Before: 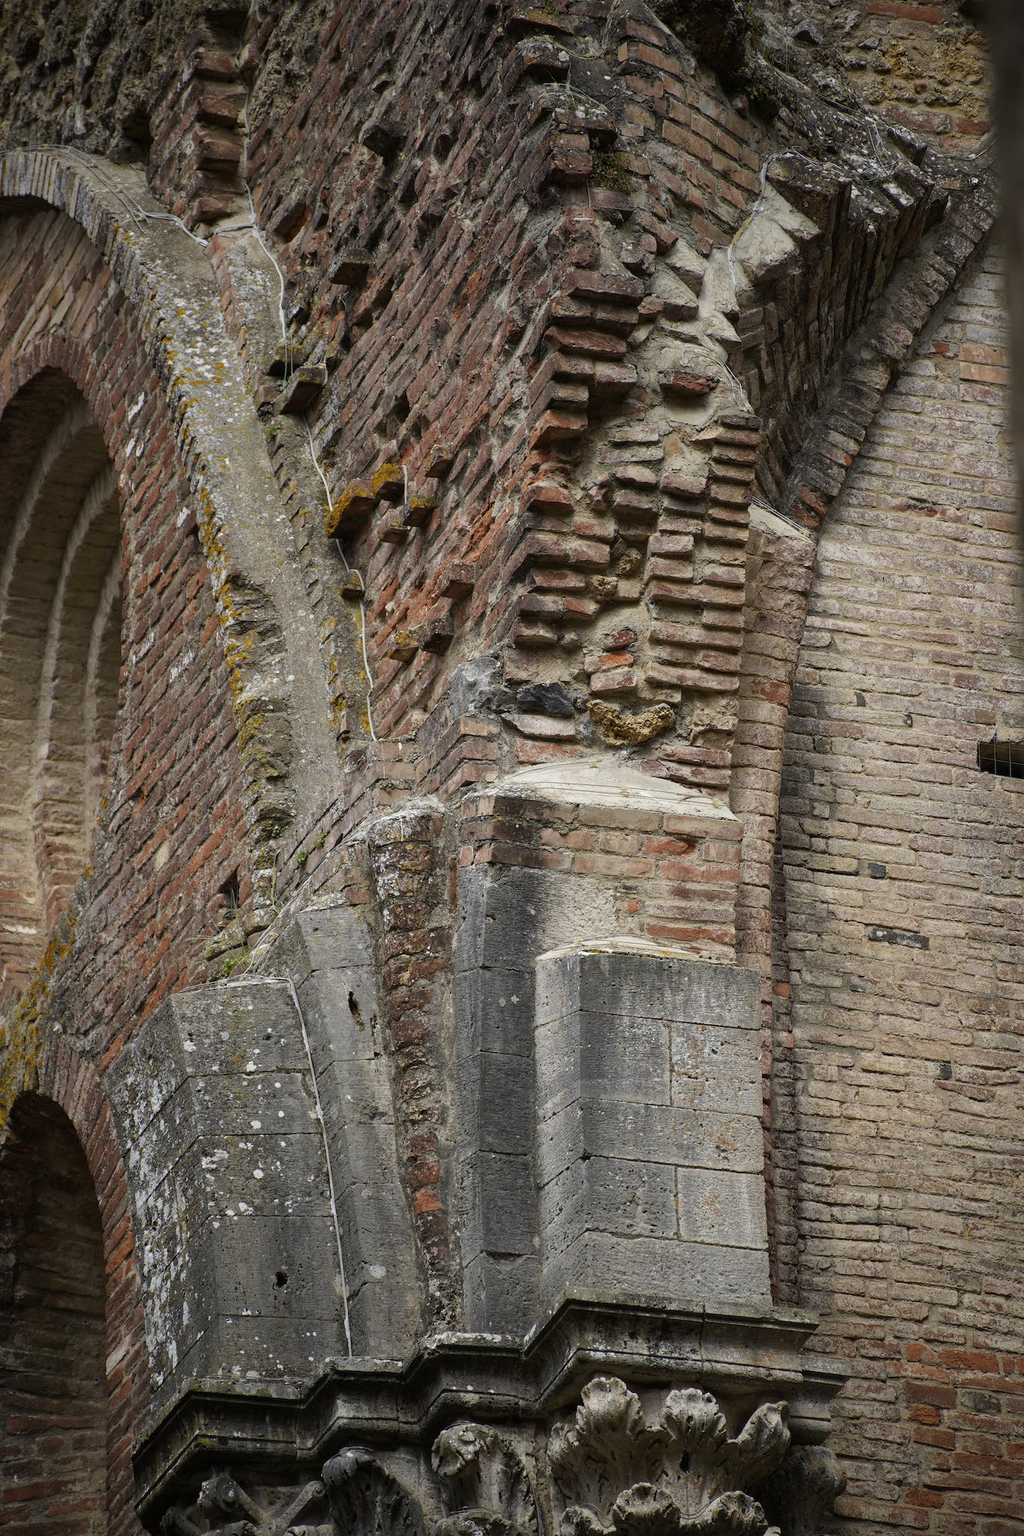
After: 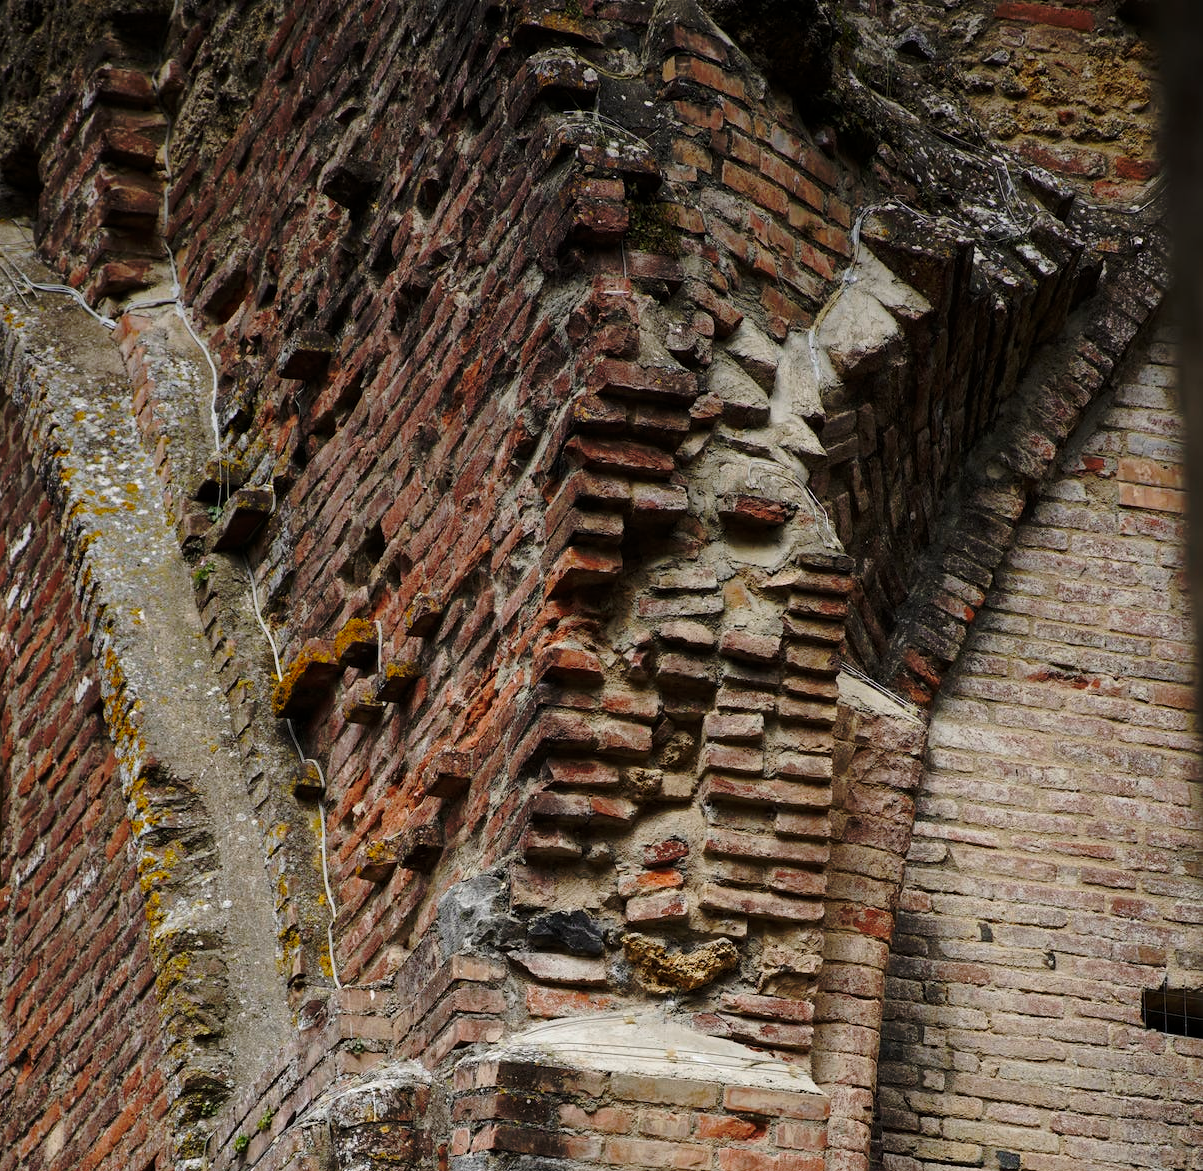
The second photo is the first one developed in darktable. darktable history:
base curve: curves: ch0 [(0, 0) (0.073, 0.04) (0.157, 0.139) (0.492, 0.492) (0.758, 0.758) (1, 1)], preserve colors none
crop and rotate: left 11.812%, bottom 42.776%
